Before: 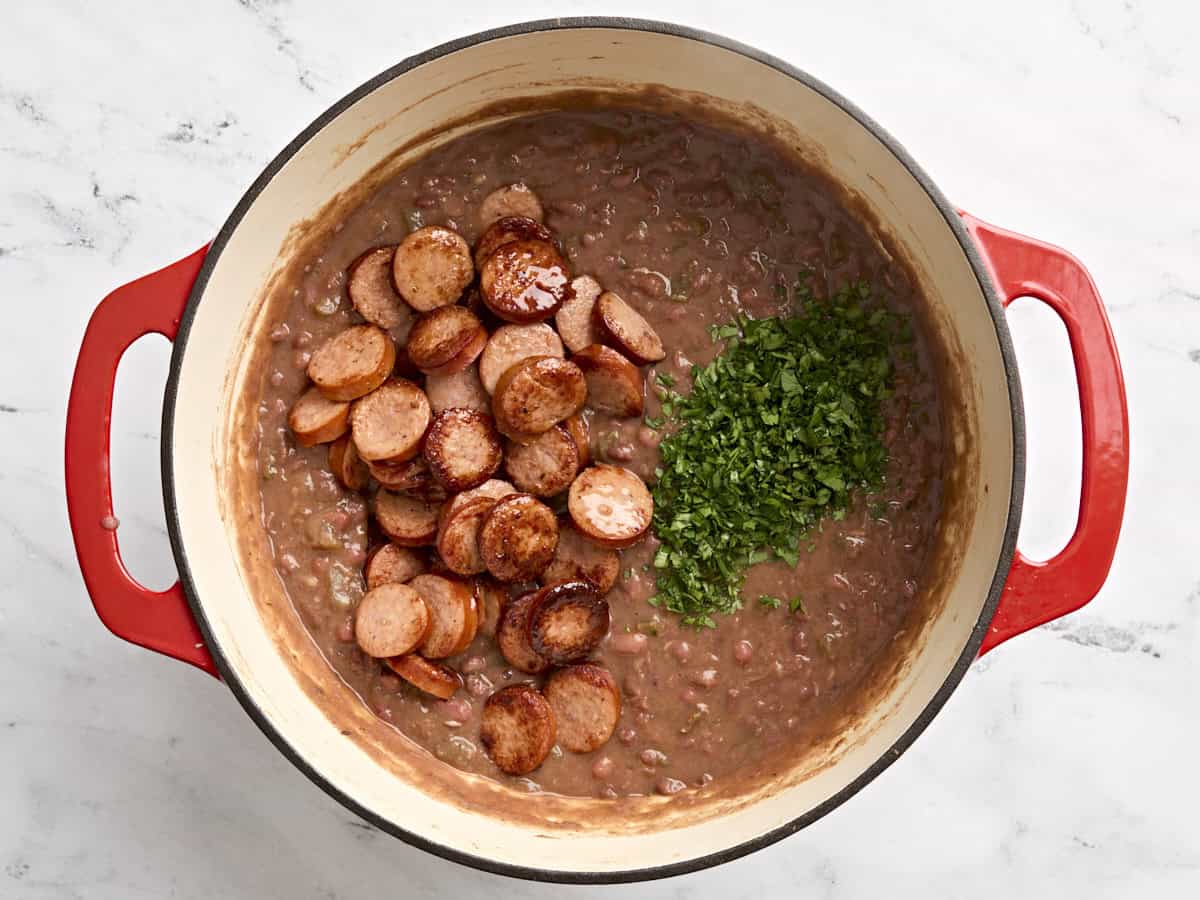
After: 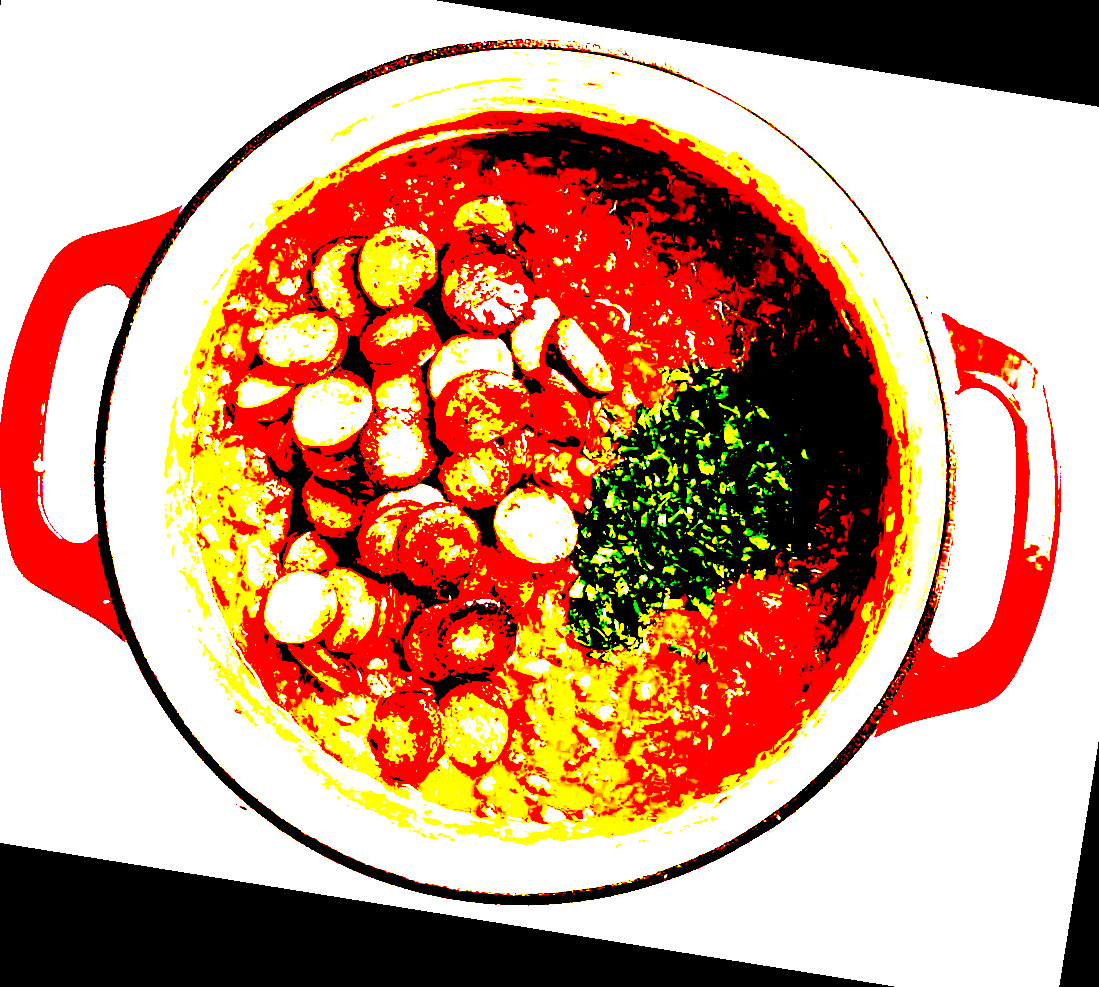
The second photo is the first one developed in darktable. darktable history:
crop: left 9.807%, top 6.259%, right 7.334%, bottom 2.177%
rotate and perspective: rotation 9.12°, automatic cropping off
exposure: black level correction 0.1, exposure 3 EV, compensate highlight preservation false
